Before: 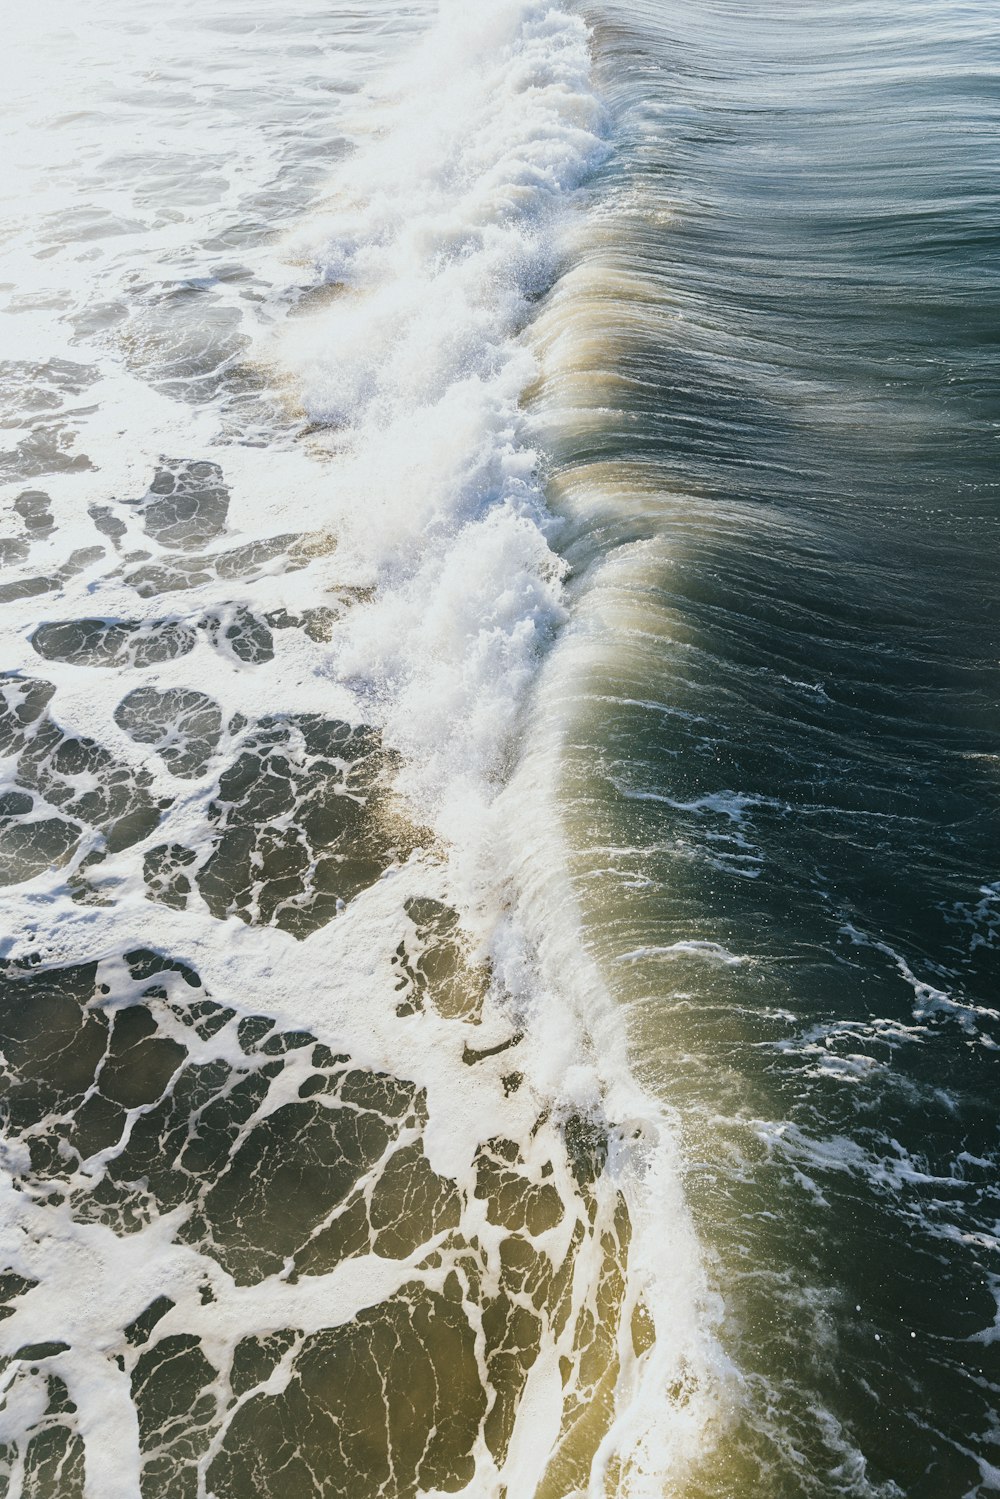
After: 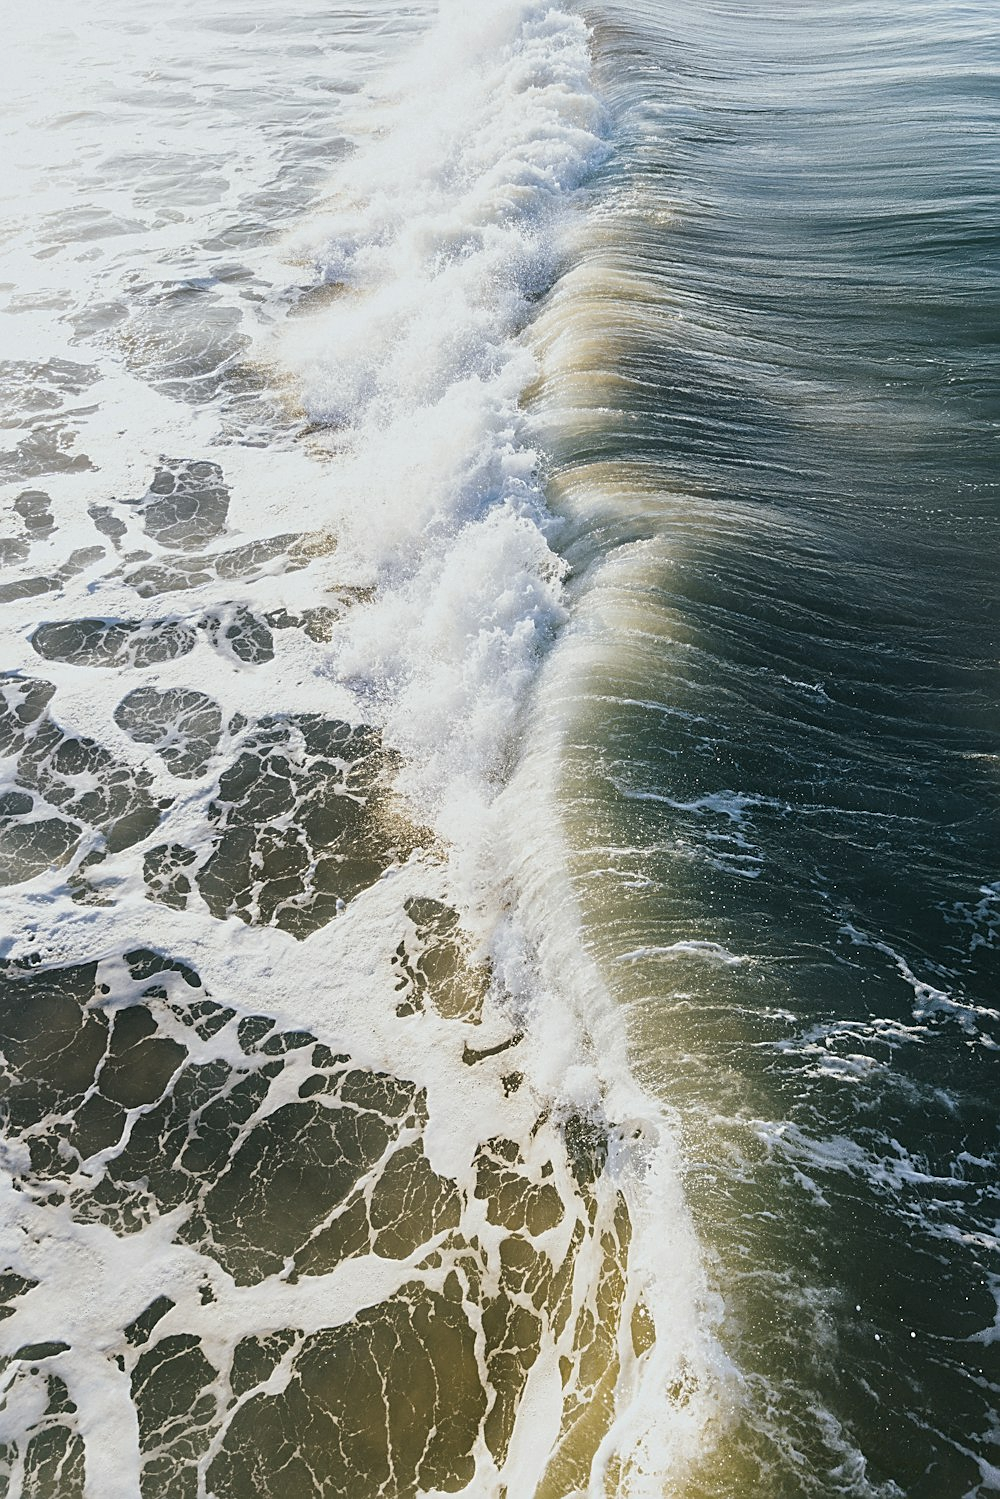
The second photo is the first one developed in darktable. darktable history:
shadows and highlights: shadows 25.01, highlights -25.73, highlights color adjustment 31.5%
sharpen: on, module defaults
